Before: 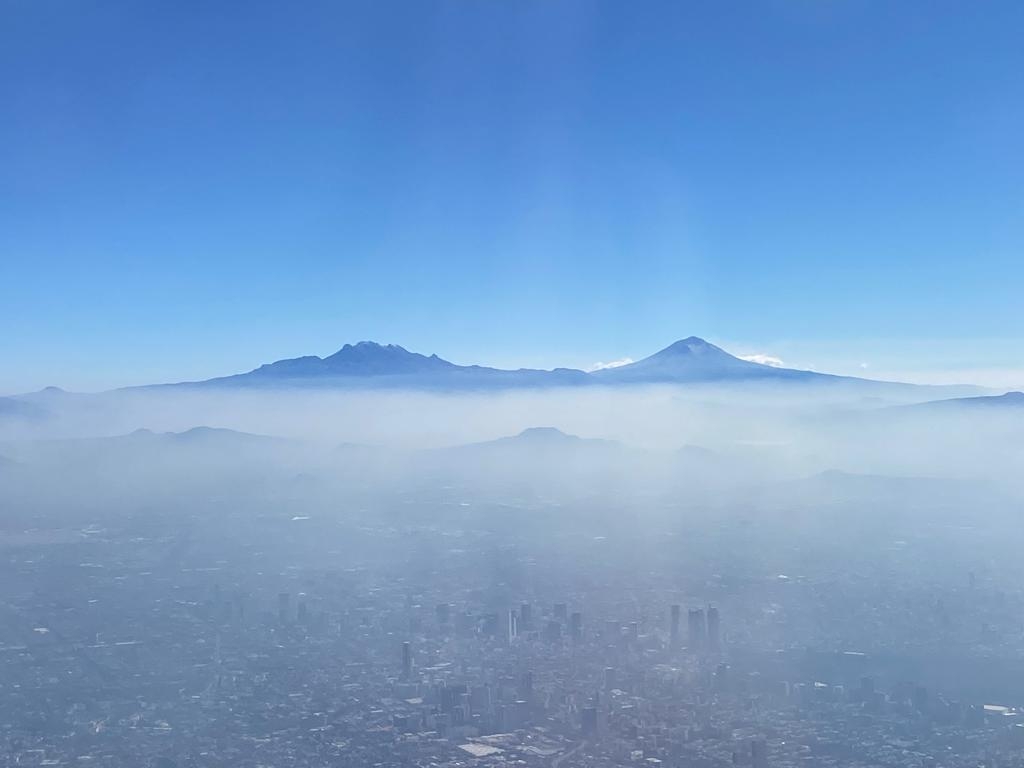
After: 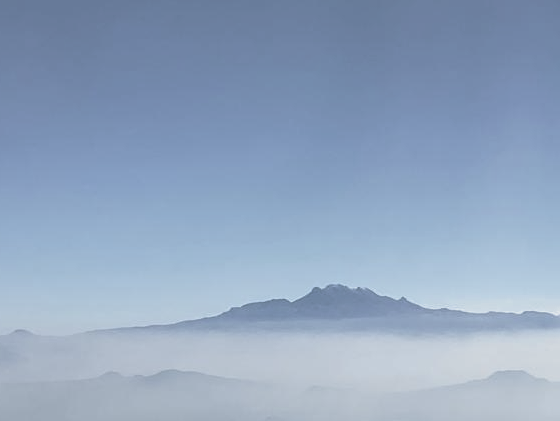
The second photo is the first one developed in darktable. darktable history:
split-toning: shadows › hue 201.6°, shadows › saturation 0.16, highlights › hue 50.4°, highlights › saturation 0.2, balance -49.9
crop and rotate: left 3.047%, top 7.509%, right 42.236%, bottom 37.598%
color correction: saturation 0.5
